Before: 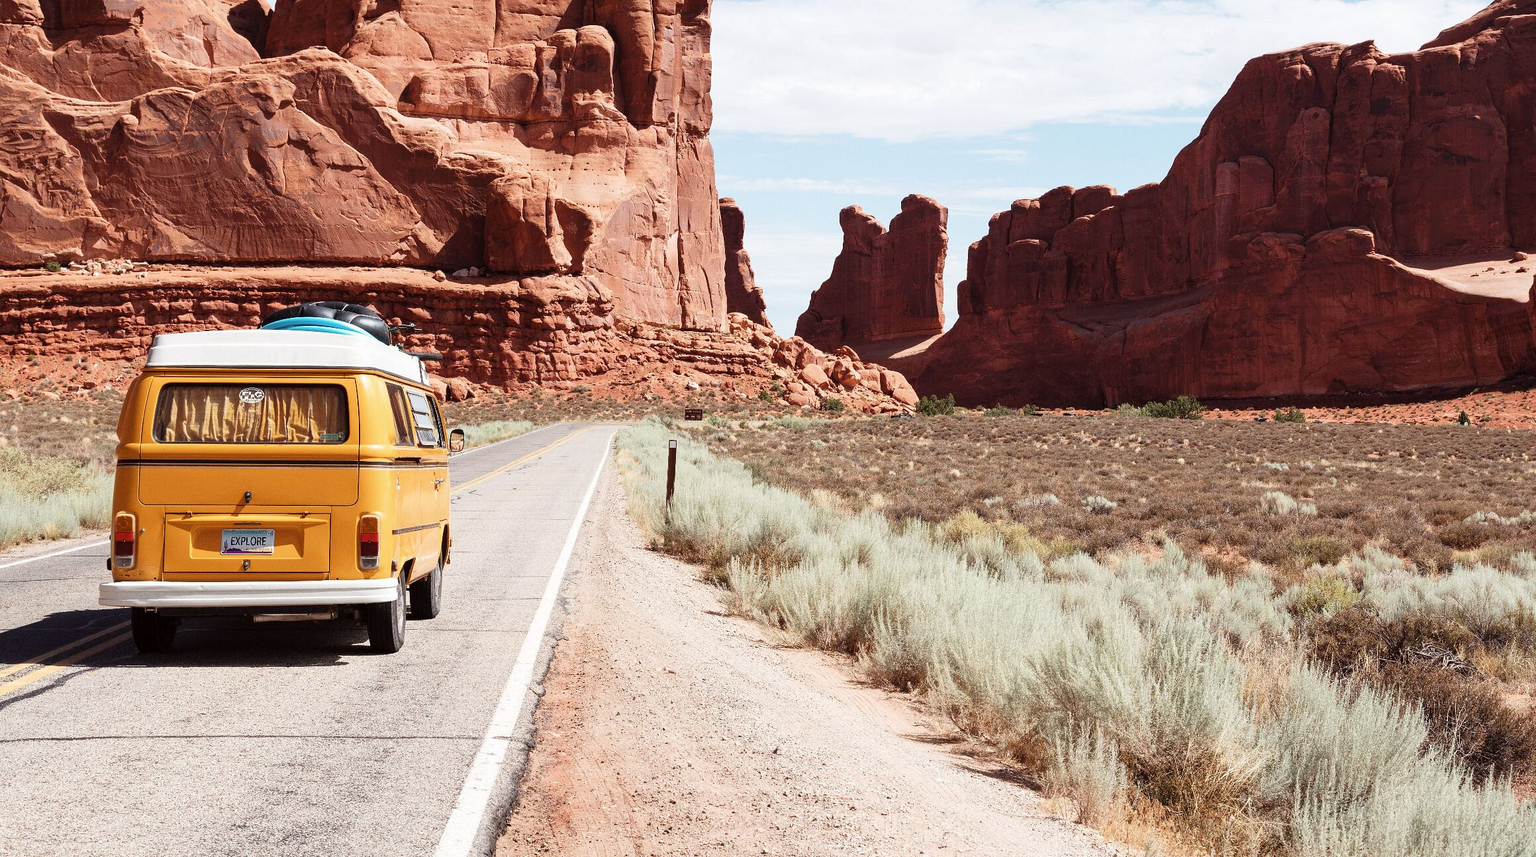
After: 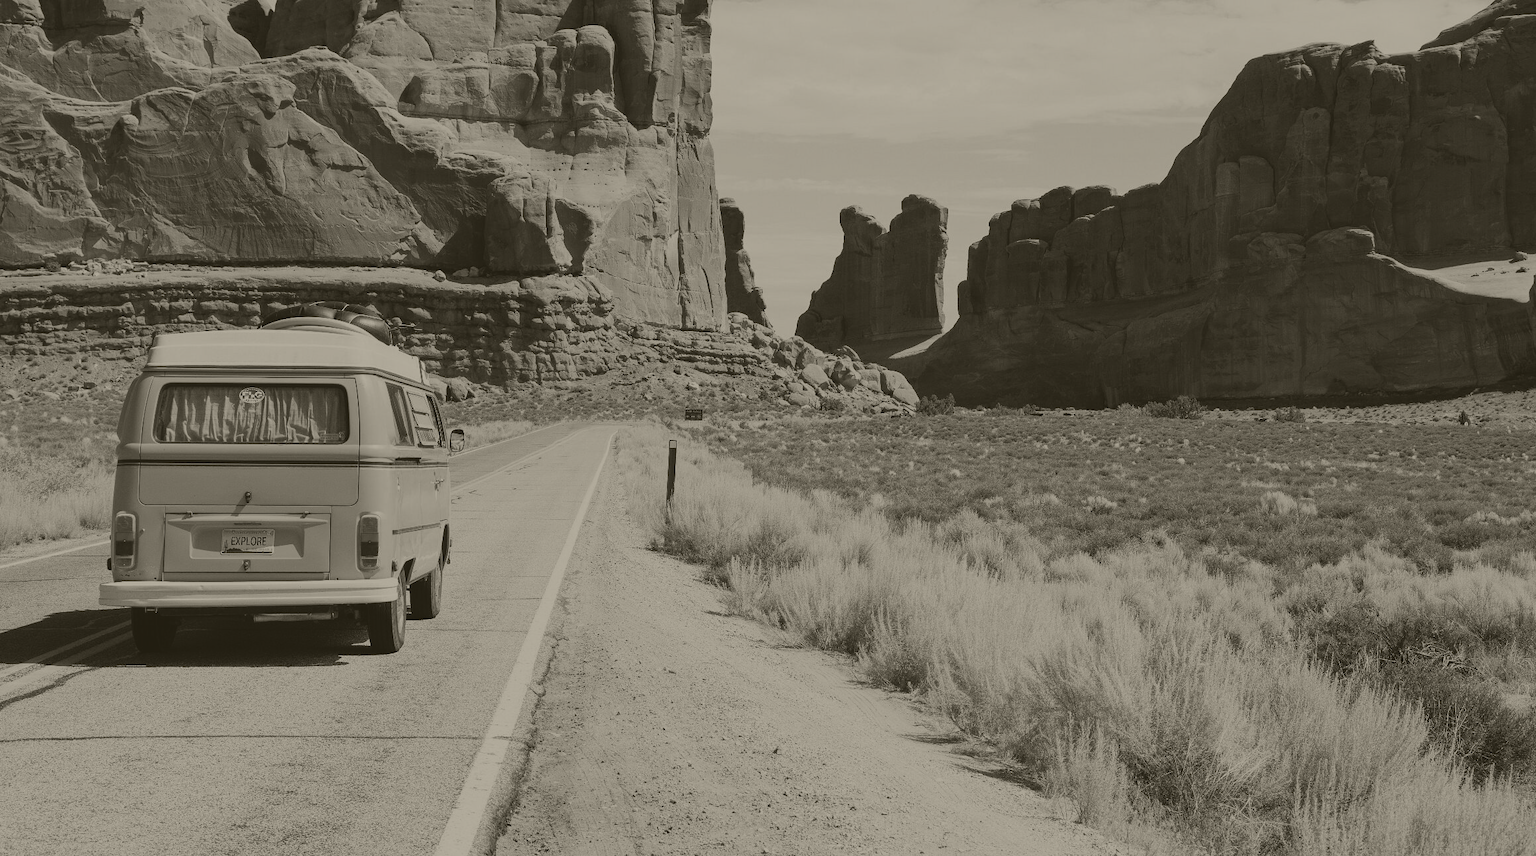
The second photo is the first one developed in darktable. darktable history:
color calibration: illuminant as shot in camera, x 0.358, y 0.373, temperature 4628.91 K
colorize: hue 41.44°, saturation 22%, source mix 60%, lightness 10.61%
